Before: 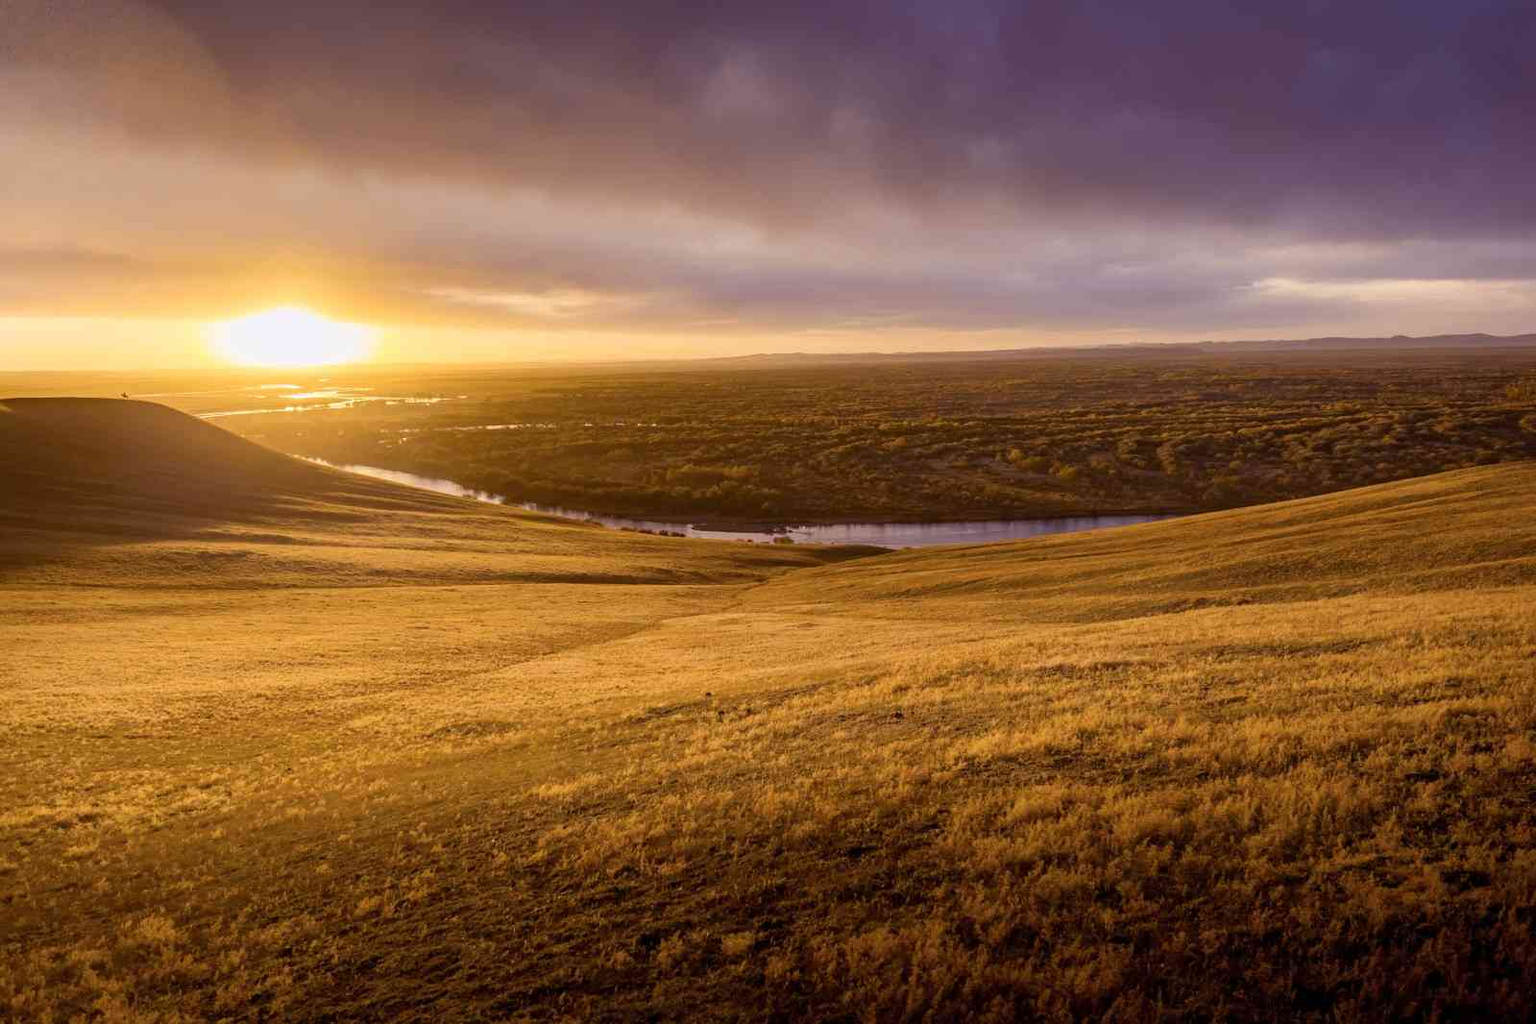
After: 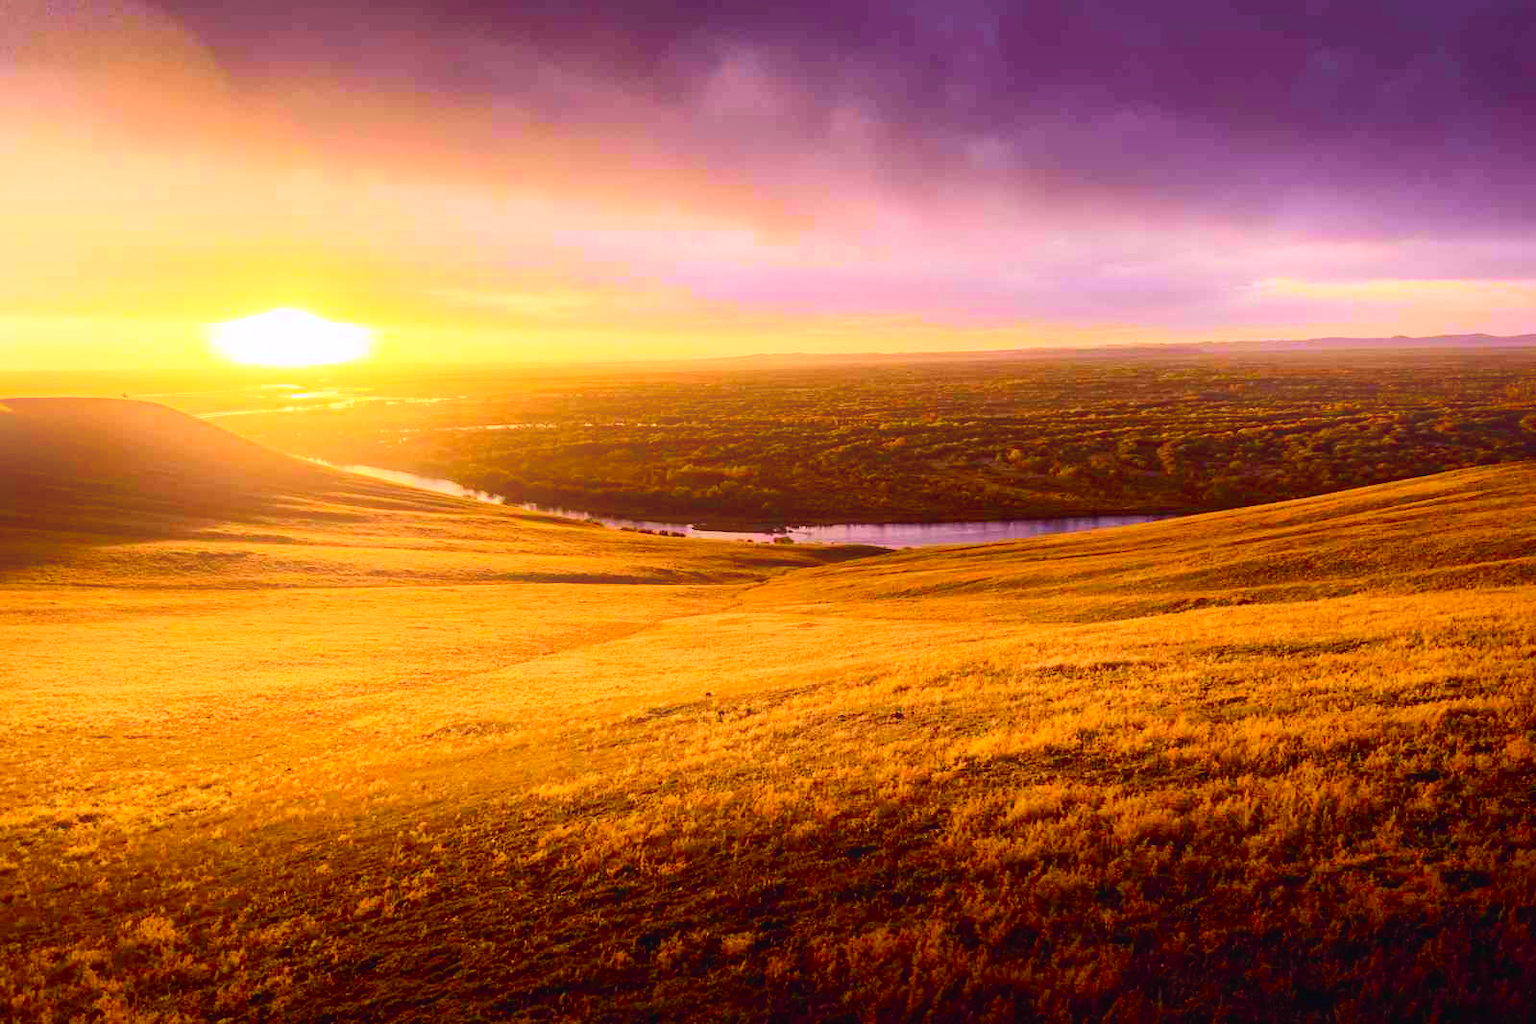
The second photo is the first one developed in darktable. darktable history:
contrast brightness saturation: saturation 0.18
velvia: on, module defaults
tone curve: curves: ch0 [(0, 0.023) (0.103, 0.087) (0.295, 0.297) (0.445, 0.531) (0.553, 0.665) (0.735, 0.843) (0.994, 1)]; ch1 [(0, 0) (0.427, 0.346) (0.456, 0.426) (0.484, 0.483) (0.509, 0.514) (0.535, 0.56) (0.581, 0.632) (0.646, 0.715) (1, 1)]; ch2 [(0, 0) (0.369, 0.388) (0.449, 0.431) (0.501, 0.495) (0.533, 0.518) (0.572, 0.612) (0.677, 0.752) (1, 1)], color space Lab, independent channels, preserve colors none
bloom: on, module defaults
